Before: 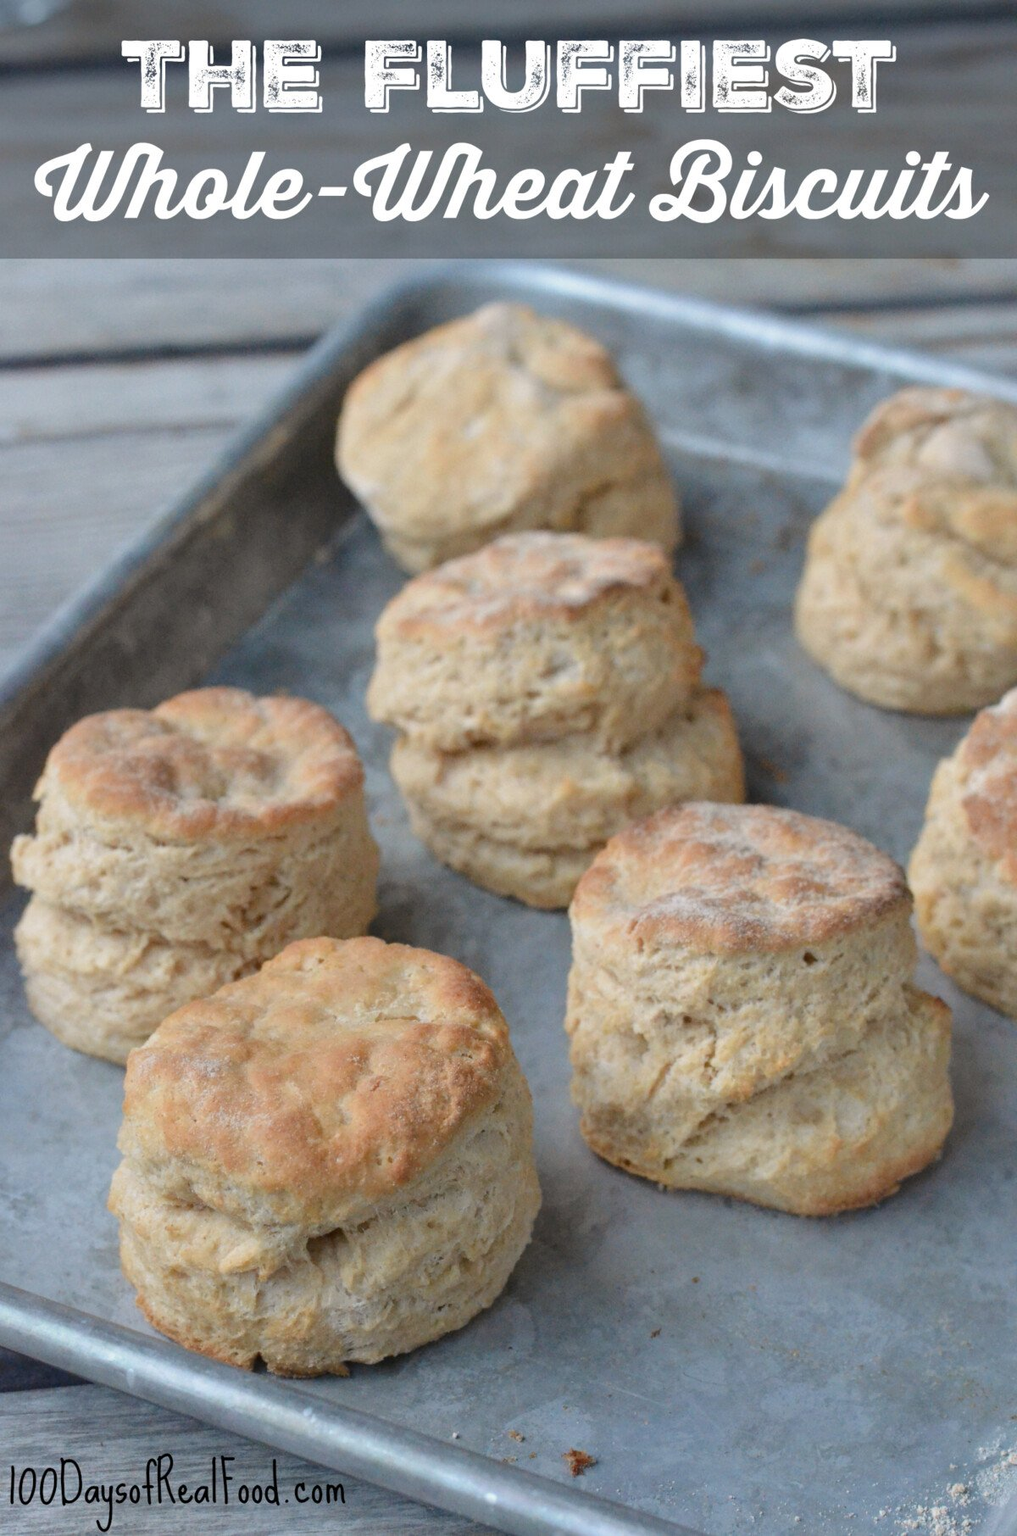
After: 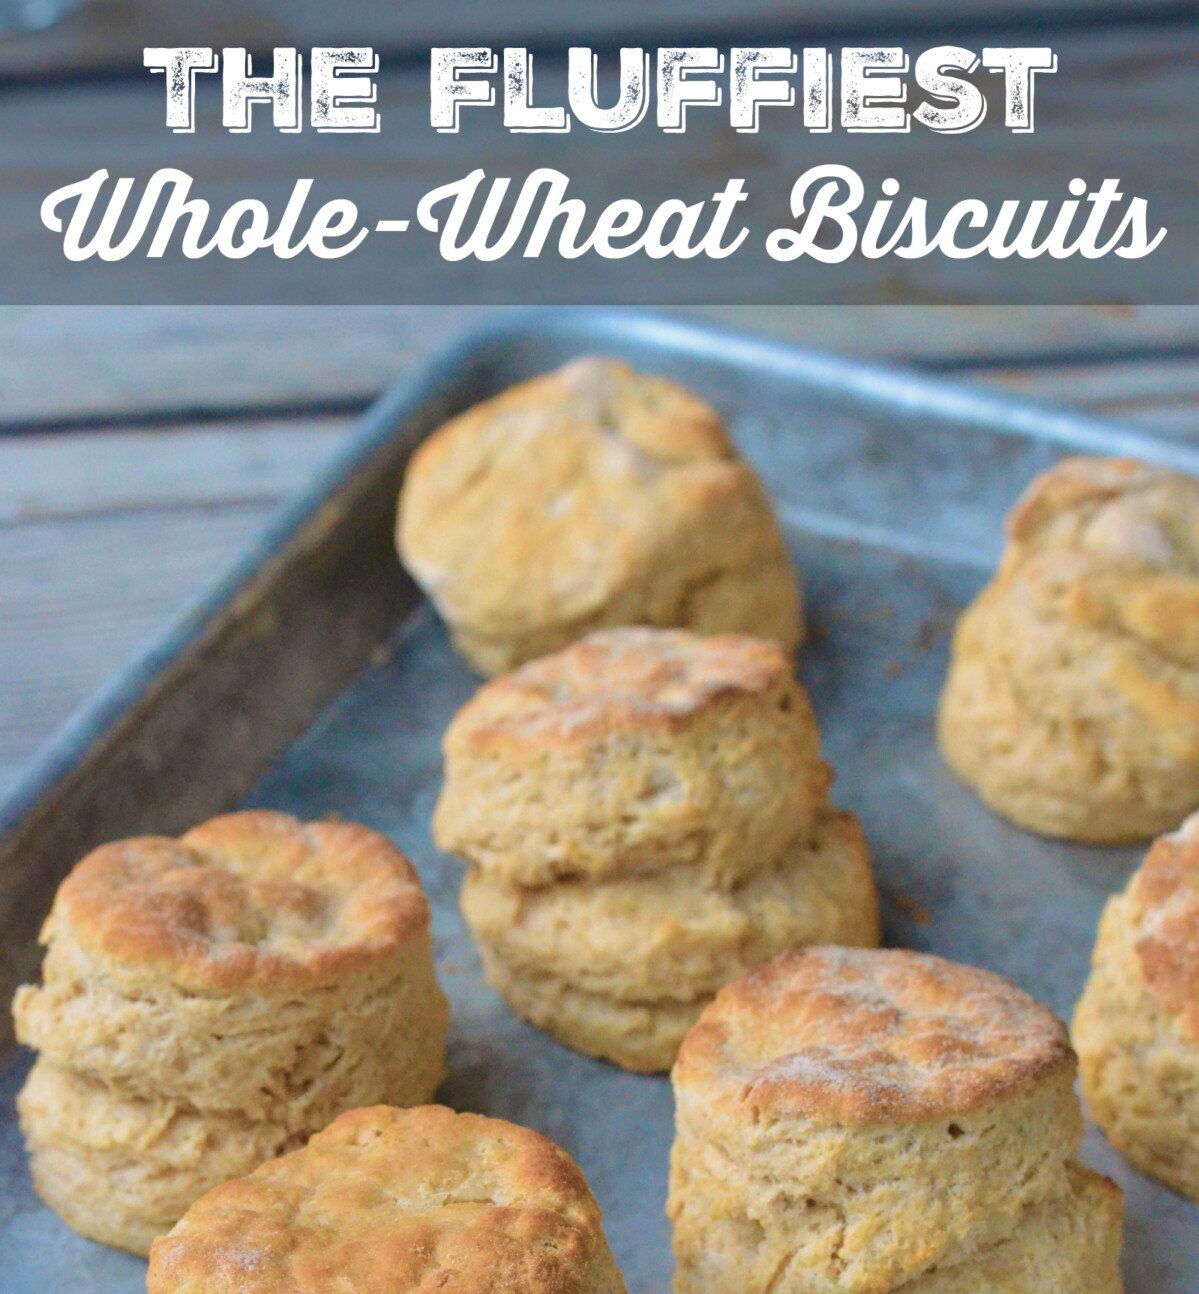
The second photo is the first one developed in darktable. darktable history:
velvia: strength 74%
crop: bottom 28.576%
